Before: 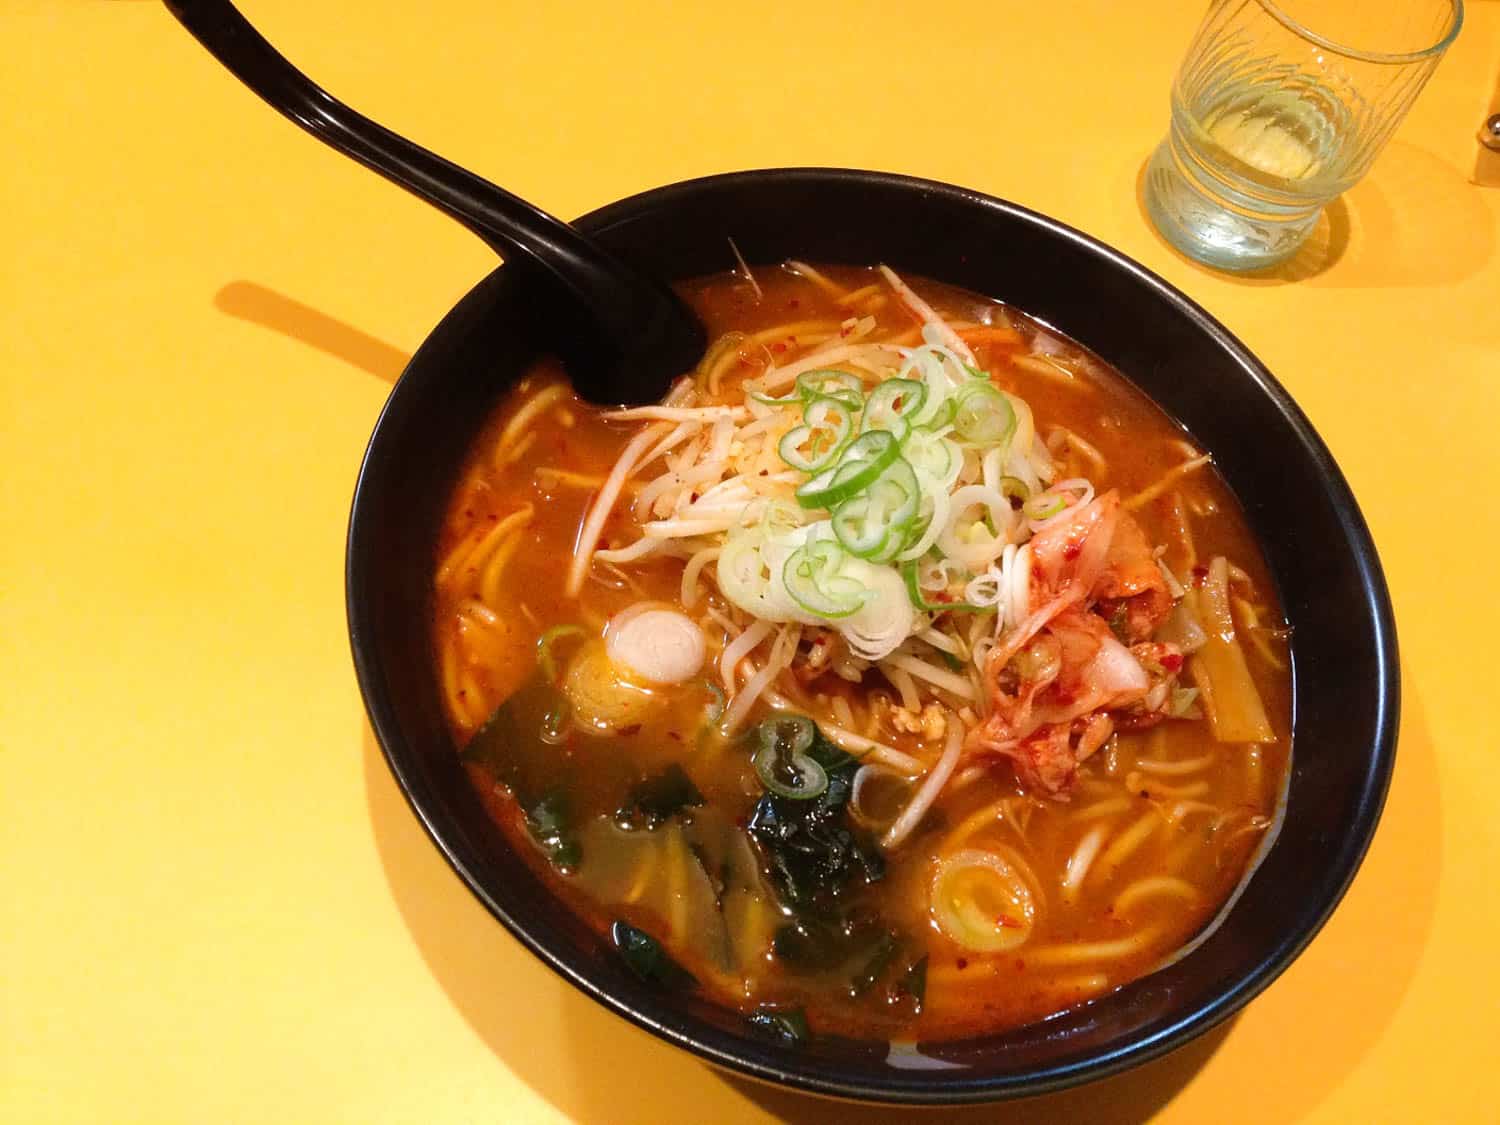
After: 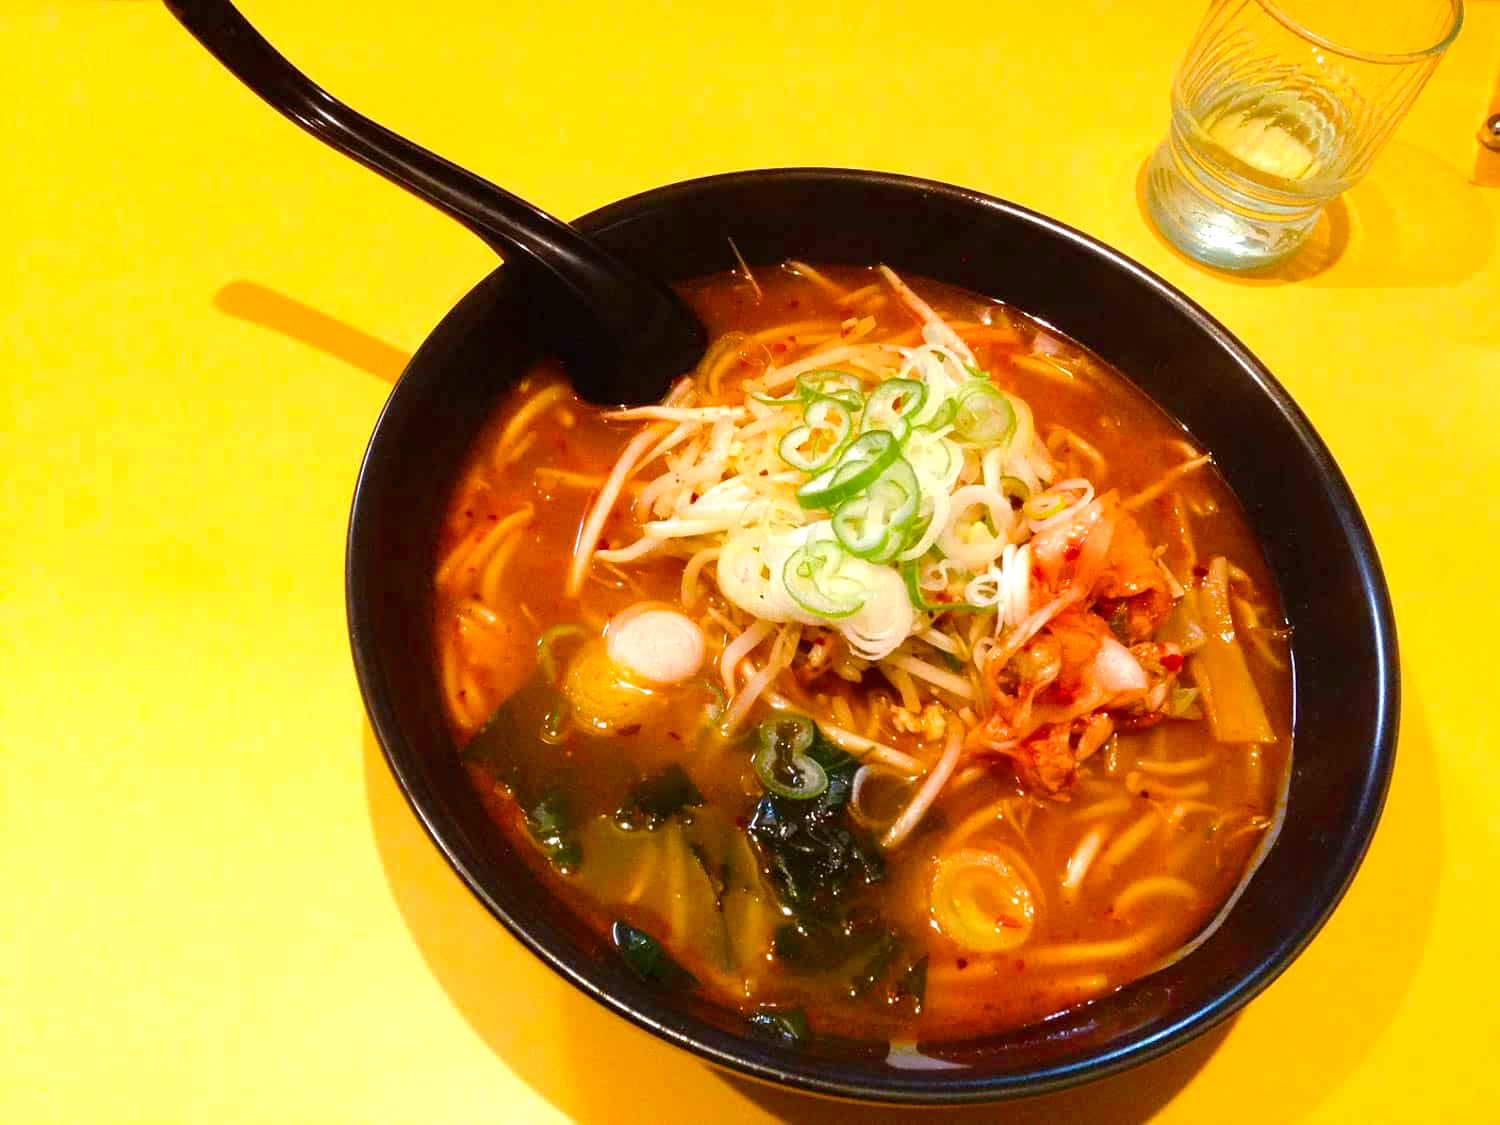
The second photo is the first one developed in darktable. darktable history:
color balance rgb: perceptual saturation grading › global saturation 20%, perceptual saturation grading › highlights -14.095%, perceptual saturation grading › shadows 49.939%, perceptual brilliance grading › global brilliance 10.194%, perceptual brilliance grading › shadows 14.274%
